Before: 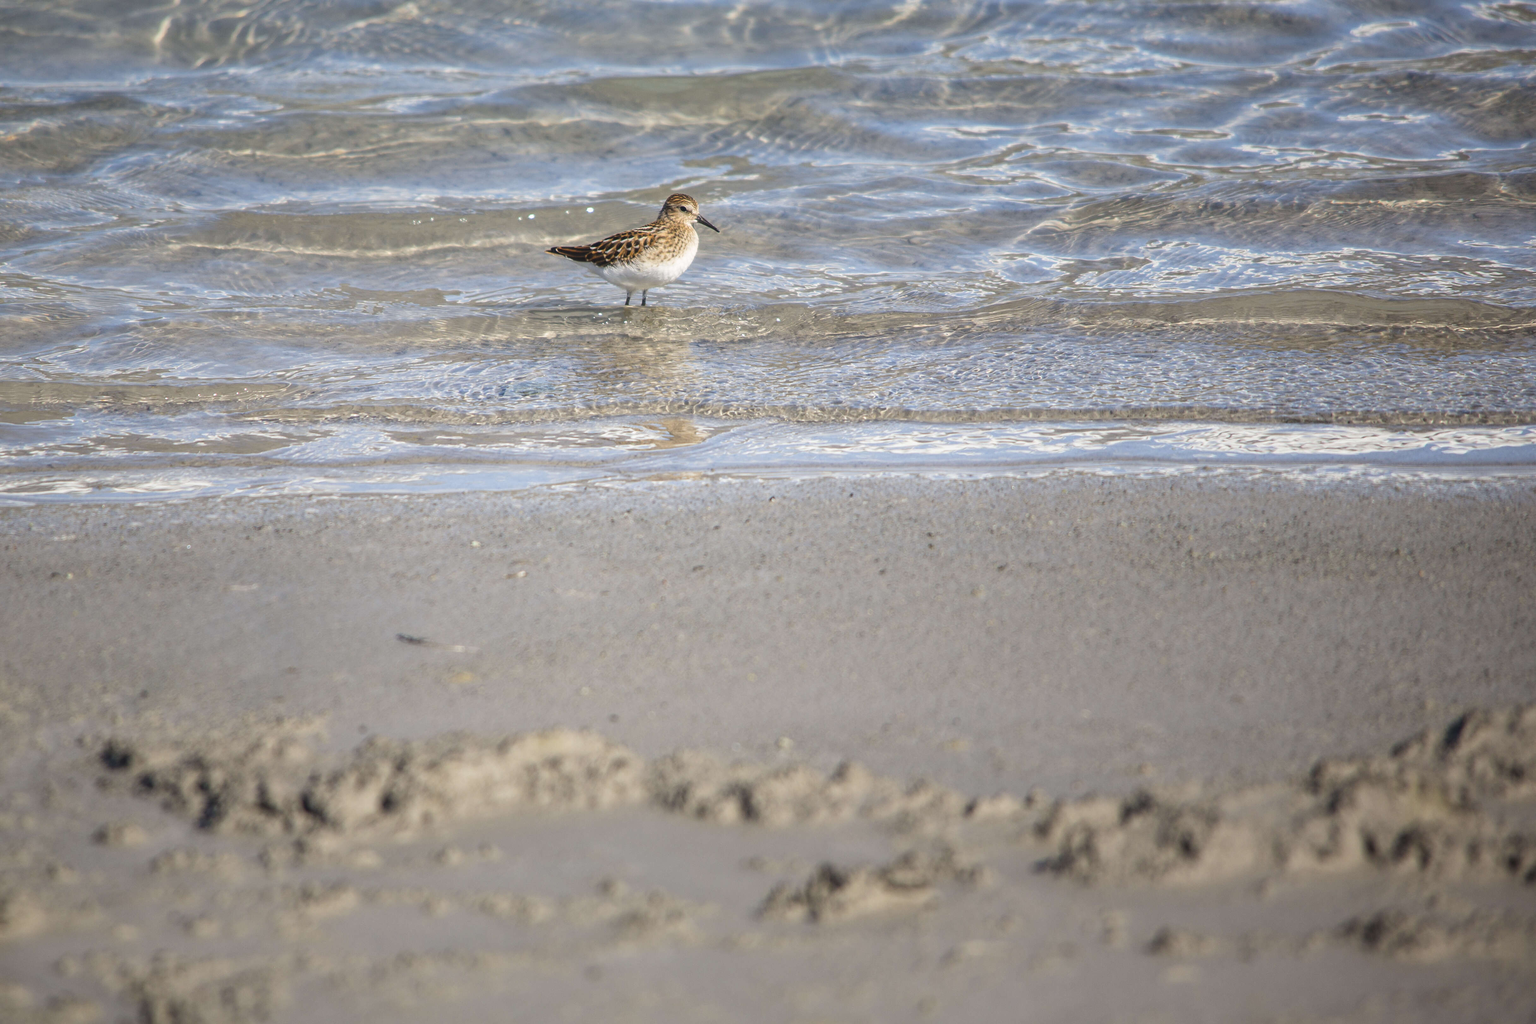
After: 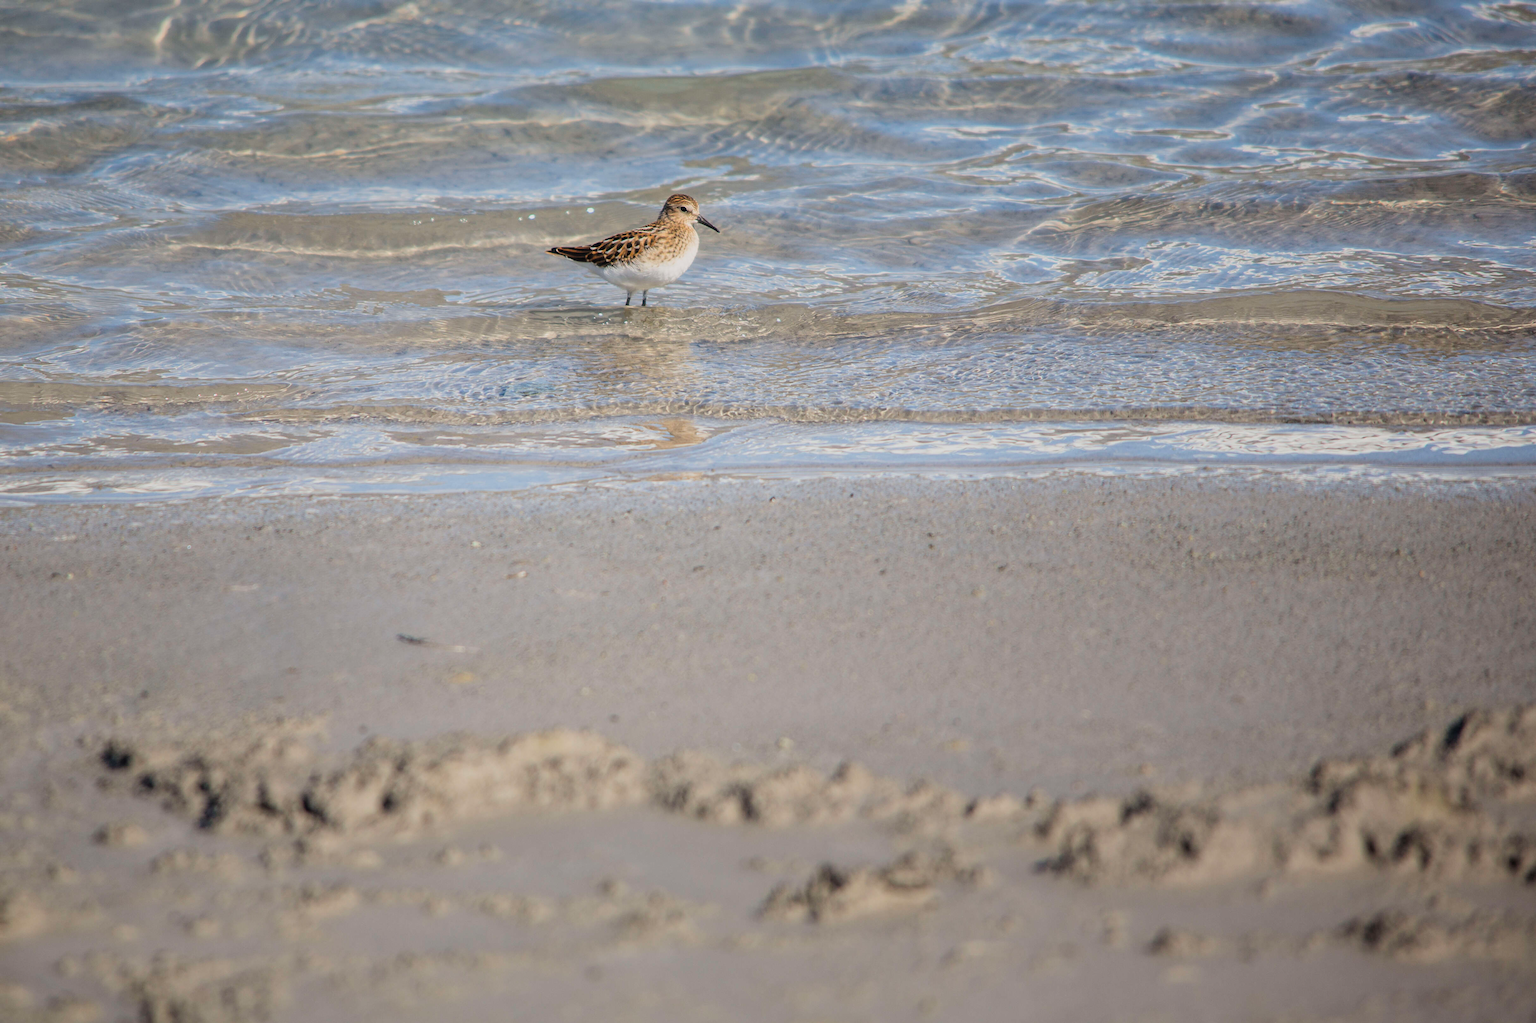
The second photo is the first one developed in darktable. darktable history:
filmic rgb: middle gray luminance 18.22%, black relative exposure -11.18 EV, white relative exposure 3.71 EV, target black luminance 0%, hardness 5.87, latitude 57.63%, contrast 0.964, shadows ↔ highlights balance 49.43%, color science v6 (2022)
